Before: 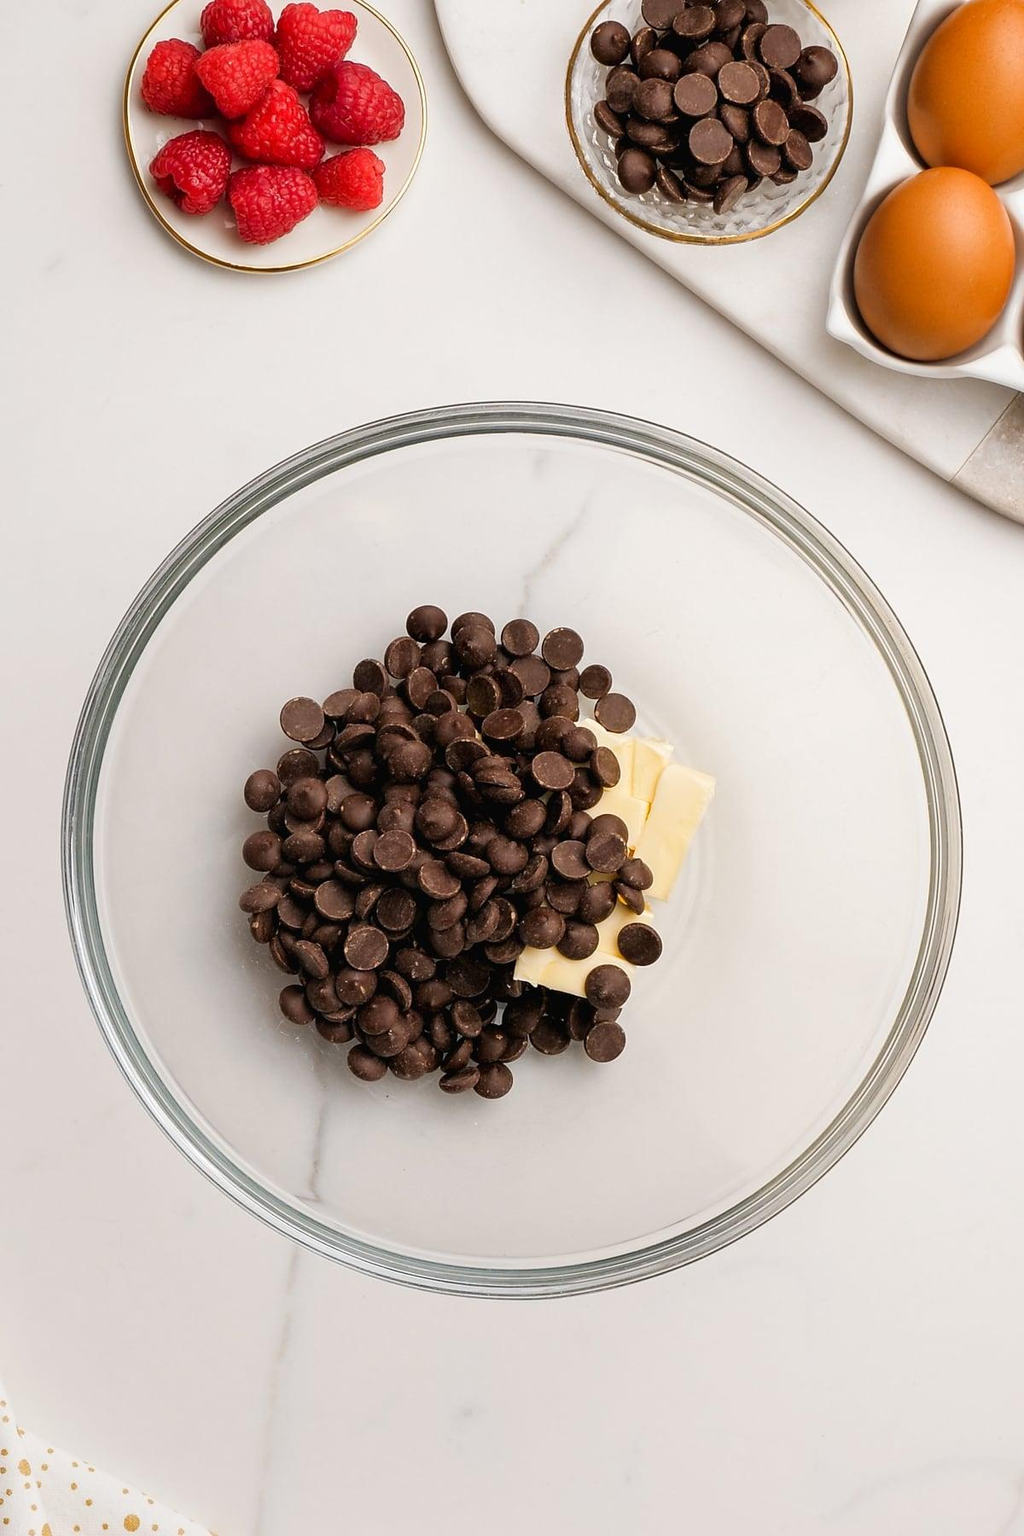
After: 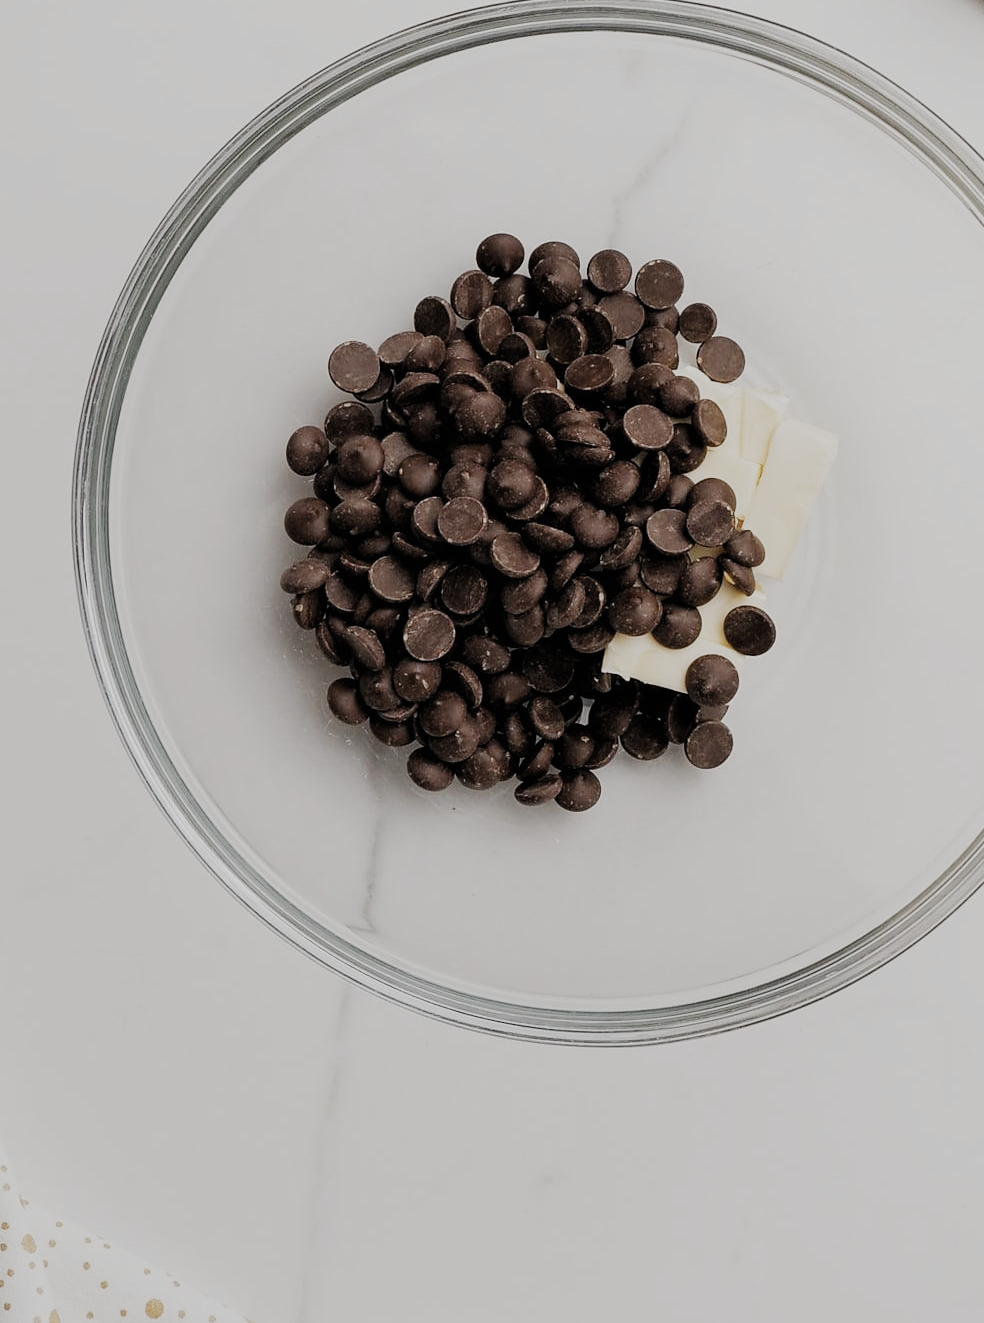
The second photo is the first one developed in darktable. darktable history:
crop: top 26.485%, right 17.943%
filmic rgb: black relative exposure -7.65 EV, white relative exposure 4.56 EV, hardness 3.61, contrast 1.058, preserve chrominance no, color science v5 (2021), contrast in shadows safe, contrast in highlights safe
color correction: highlights b* -0.034, saturation 0.579
